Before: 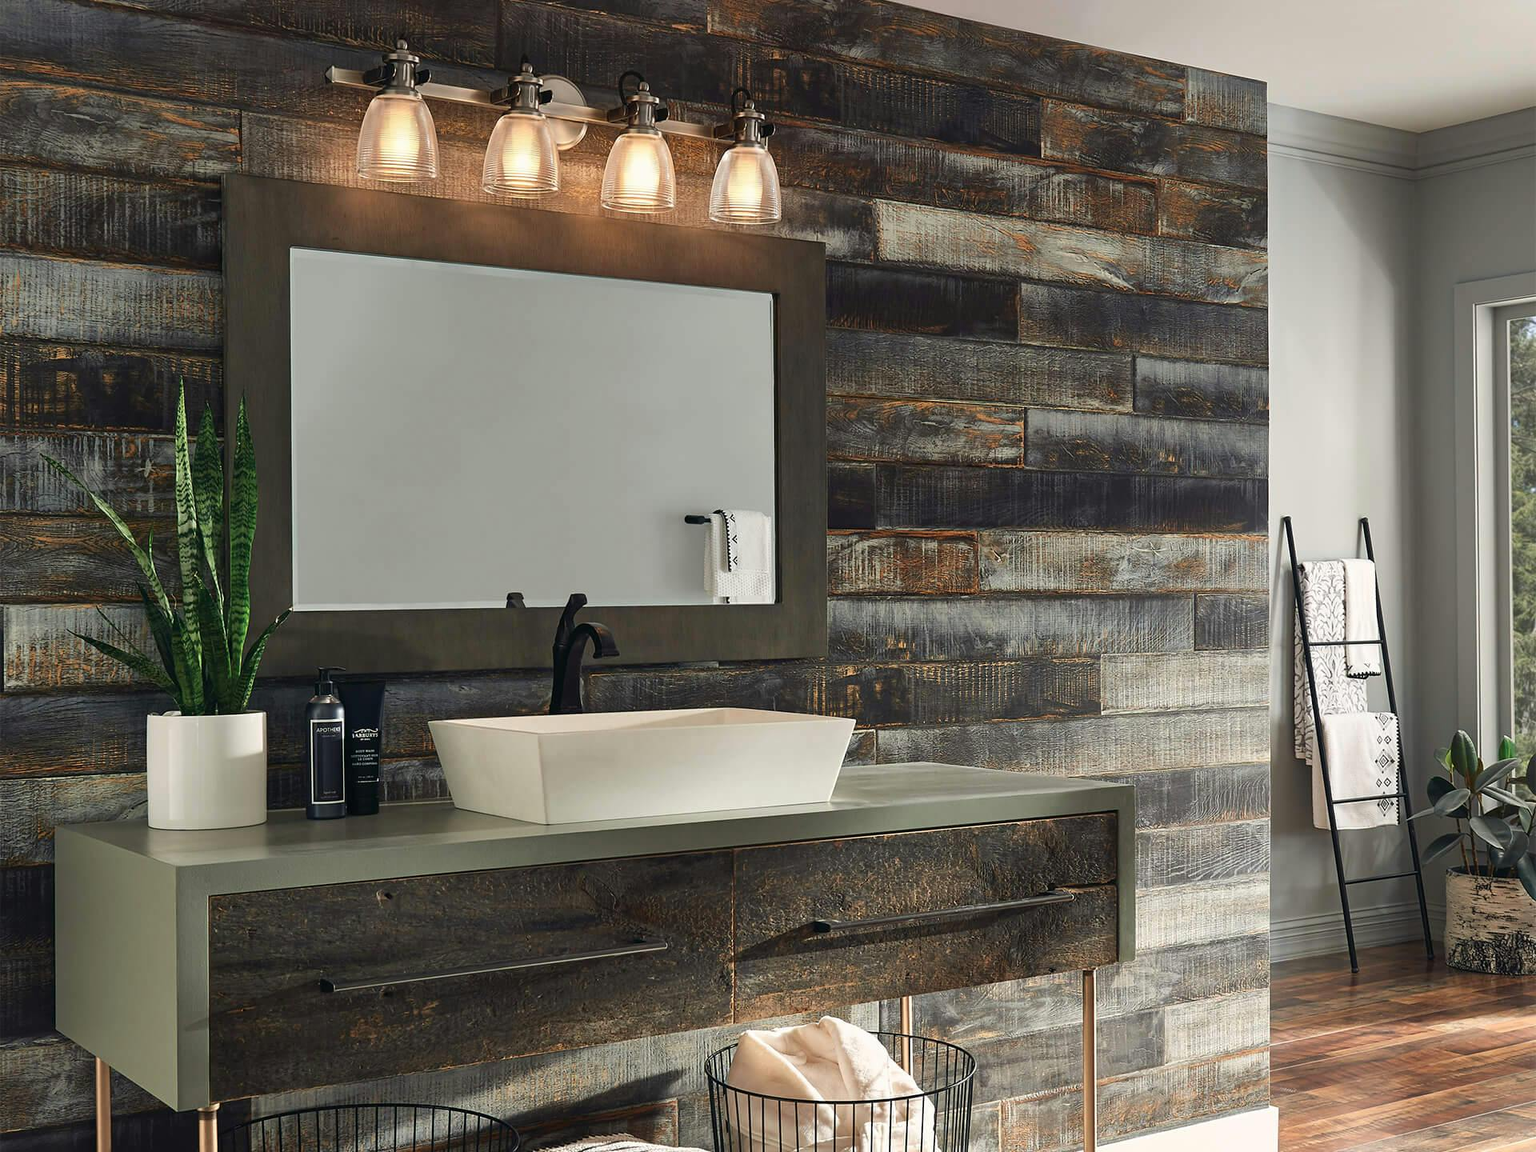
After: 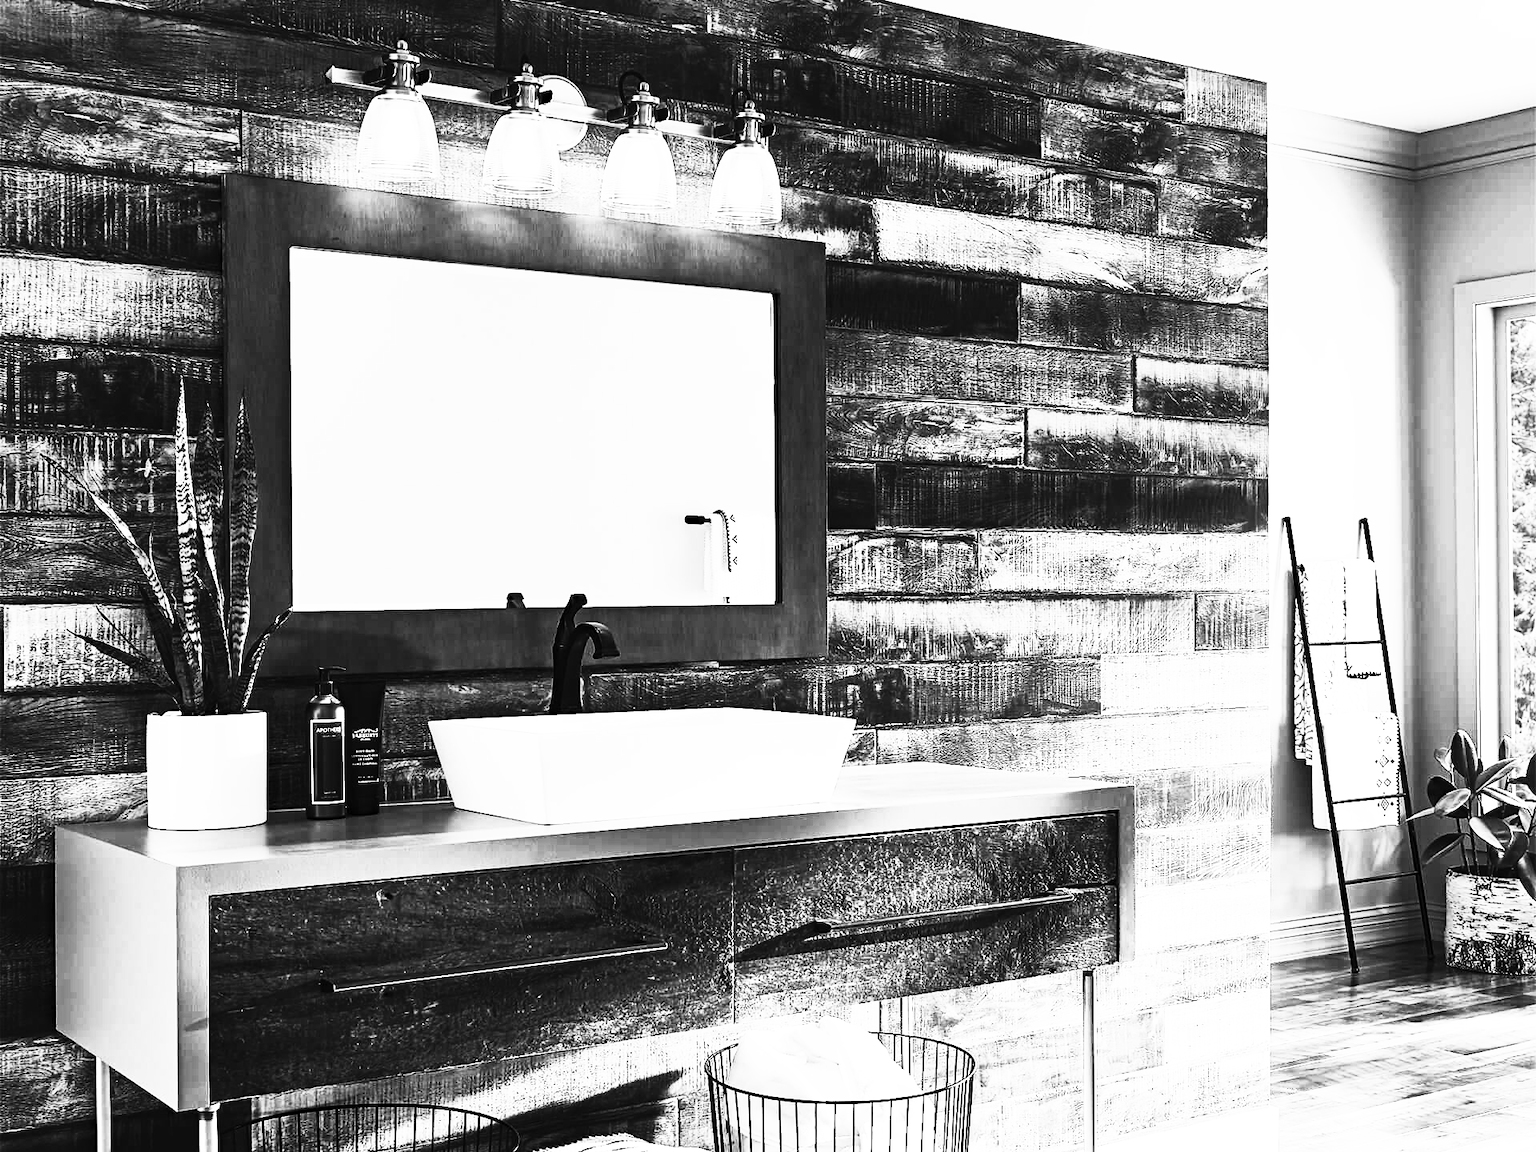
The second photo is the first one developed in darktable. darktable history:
contrast brightness saturation: contrast 0.53, brightness 0.47, saturation -1
color balance rgb: perceptual saturation grading › global saturation 45%, perceptual saturation grading › highlights -25%, perceptual saturation grading › shadows 50%, perceptual brilliance grading › global brilliance 3%, global vibrance 3%
rgb curve: curves: ch0 [(0, 0) (0.21, 0.15) (0.24, 0.21) (0.5, 0.75) (0.75, 0.96) (0.89, 0.99) (1, 1)]; ch1 [(0, 0.02) (0.21, 0.13) (0.25, 0.2) (0.5, 0.67) (0.75, 0.9) (0.89, 0.97) (1, 1)]; ch2 [(0, 0.02) (0.21, 0.13) (0.25, 0.2) (0.5, 0.67) (0.75, 0.9) (0.89, 0.97) (1, 1)], compensate middle gray true
haze removal: compatibility mode true, adaptive false
